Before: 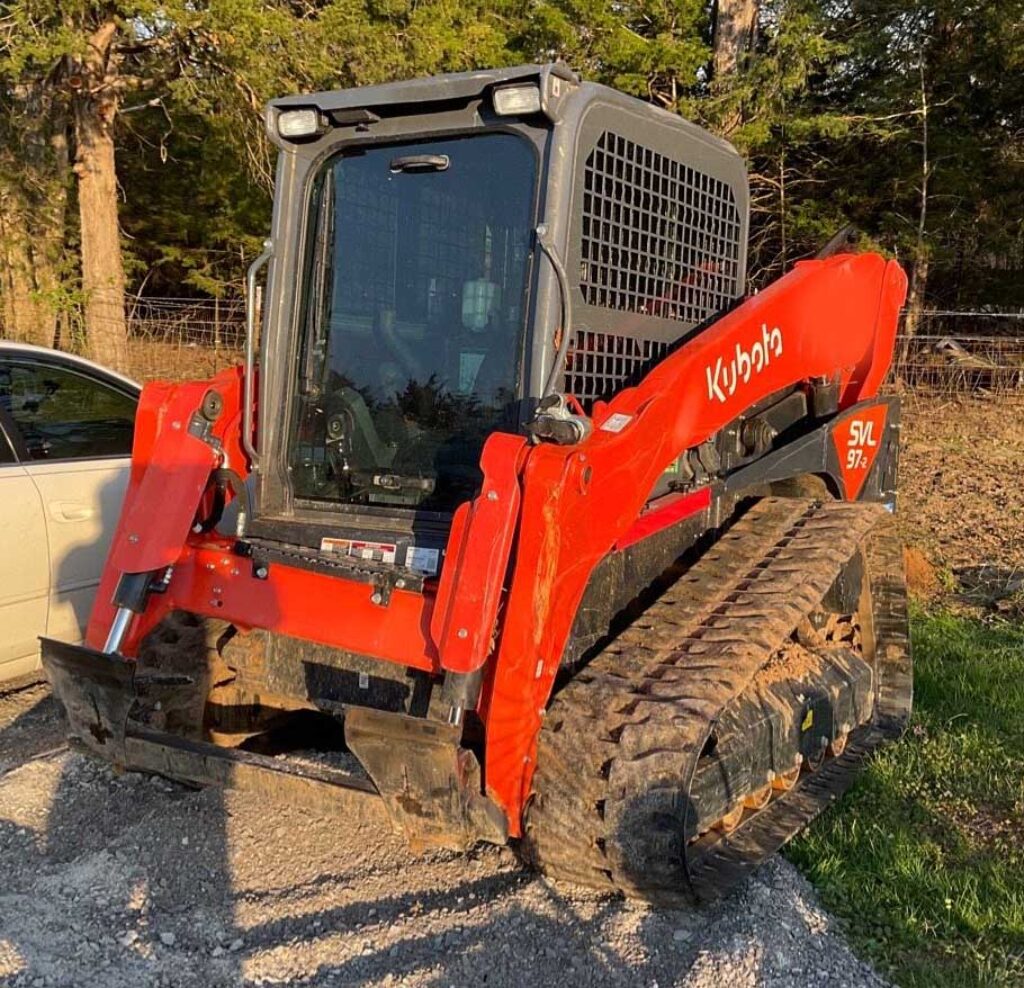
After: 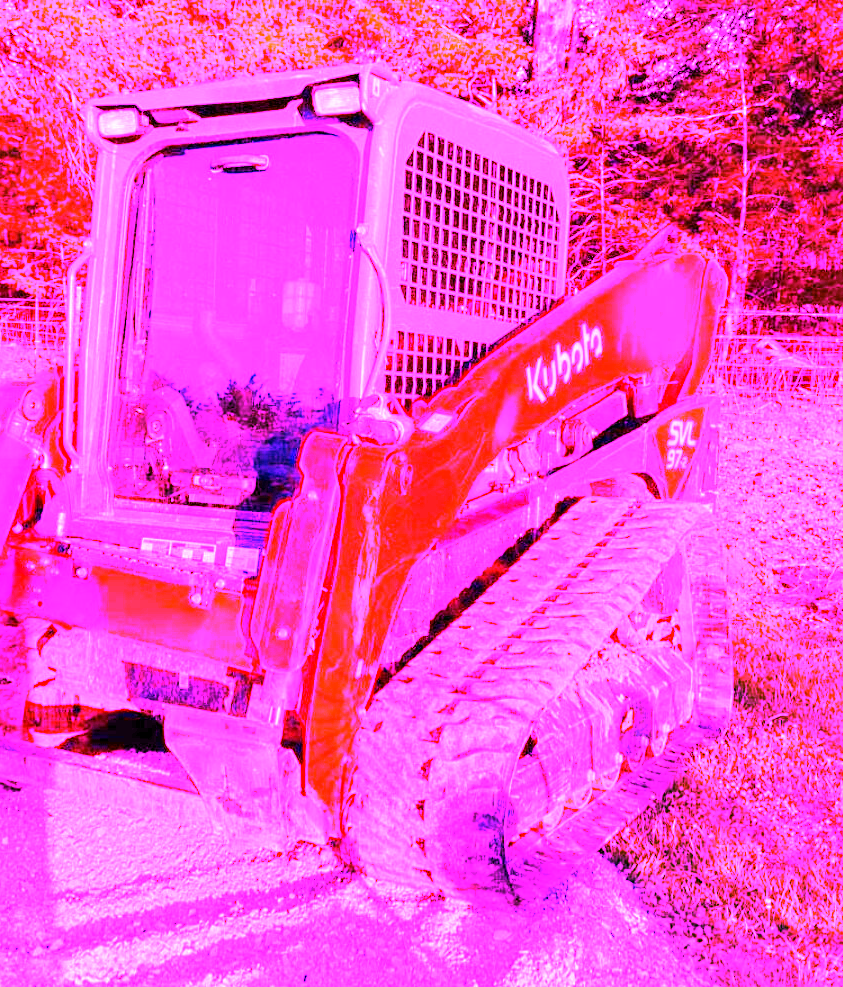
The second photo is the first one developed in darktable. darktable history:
white balance: red 8, blue 8
crop: left 17.582%, bottom 0.031%
